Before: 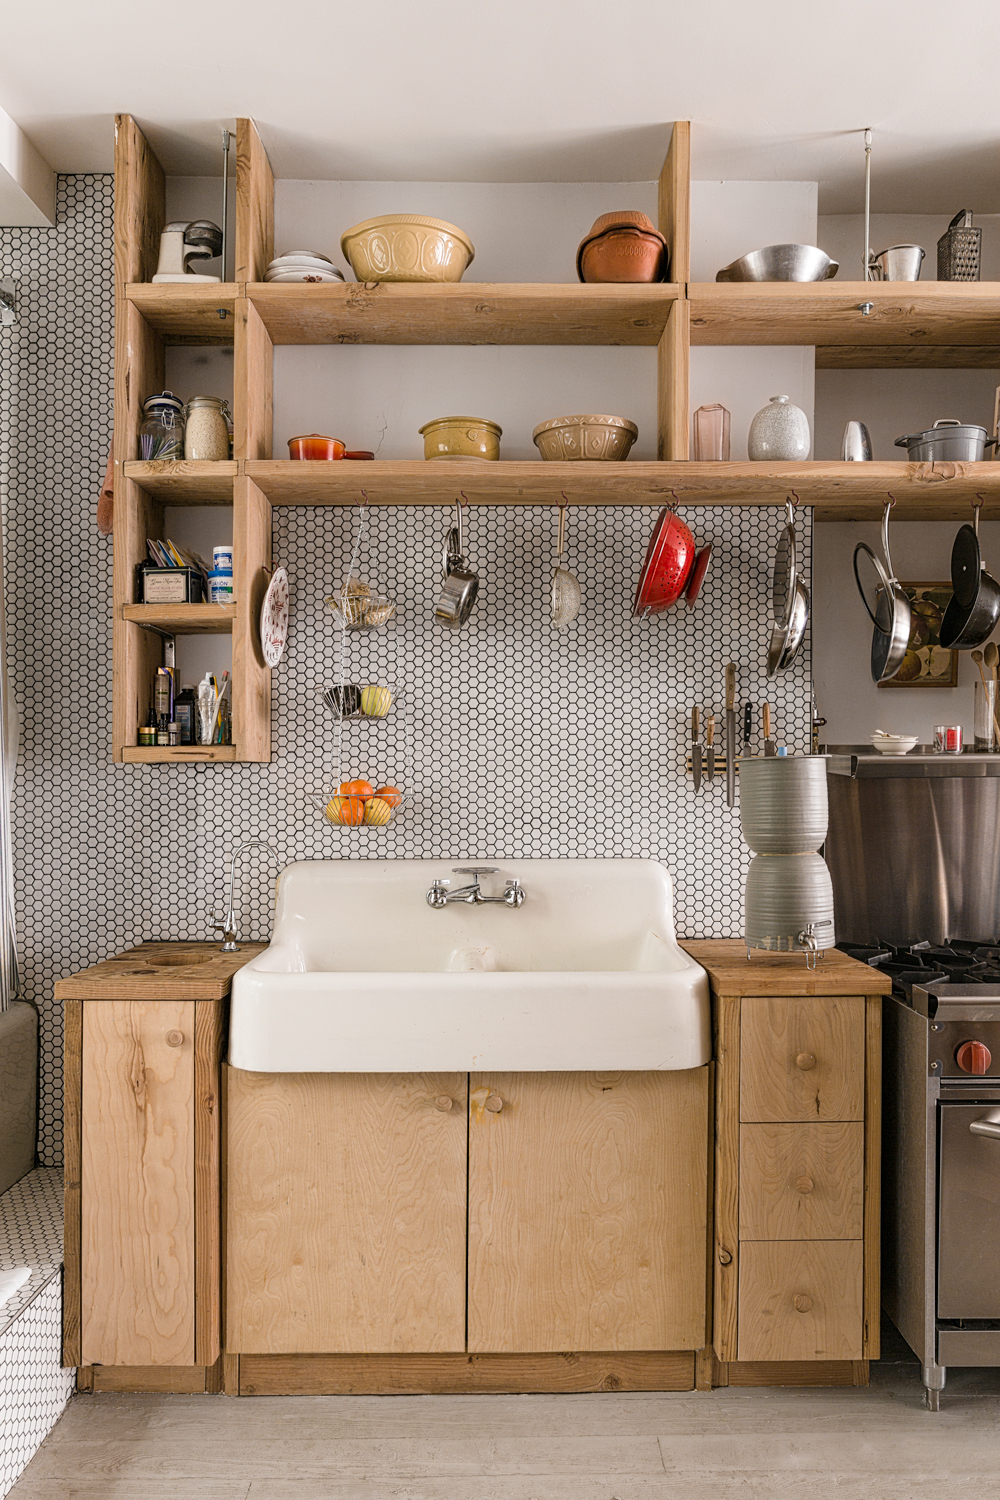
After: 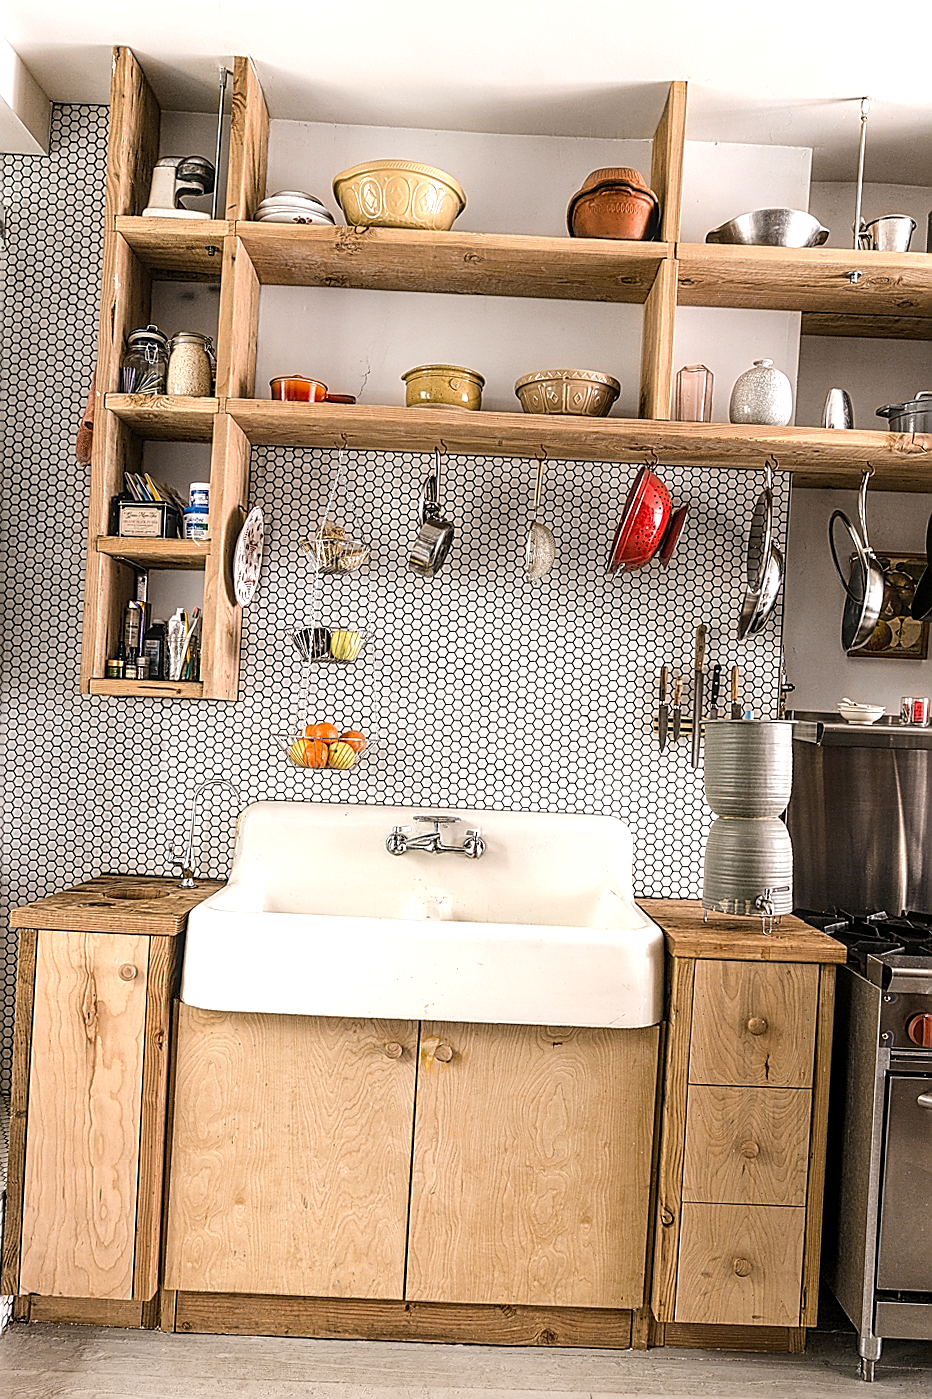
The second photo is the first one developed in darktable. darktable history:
local contrast: on, module defaults
crop and rotate: angle -2.8°
sharpen: radius 1.416, amount 1.236, threshold 0.689
tone equalizer: -8 EV -0.786 EV, -7 EV -0.707 EV, -6 EV -0.593 EV, -5 EV -0.411 EV, -3 EV 0.397 EV, -2 EV 0.6 EV, -1 EV 0.686 EV, +0 EV 0.757 EV, edges refinement/feathering 500, mask exposure compensation -1.25 EV, preserve details no
